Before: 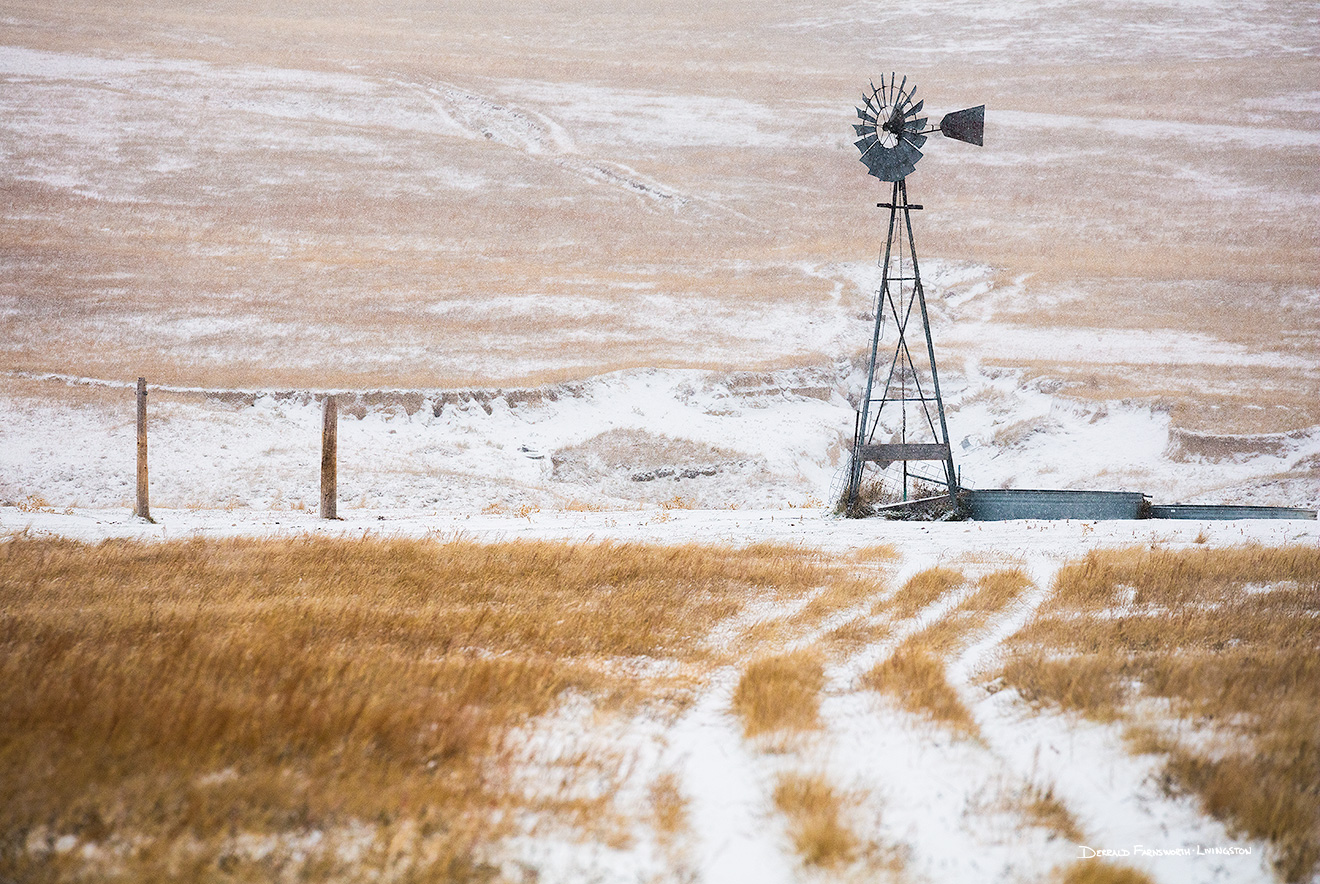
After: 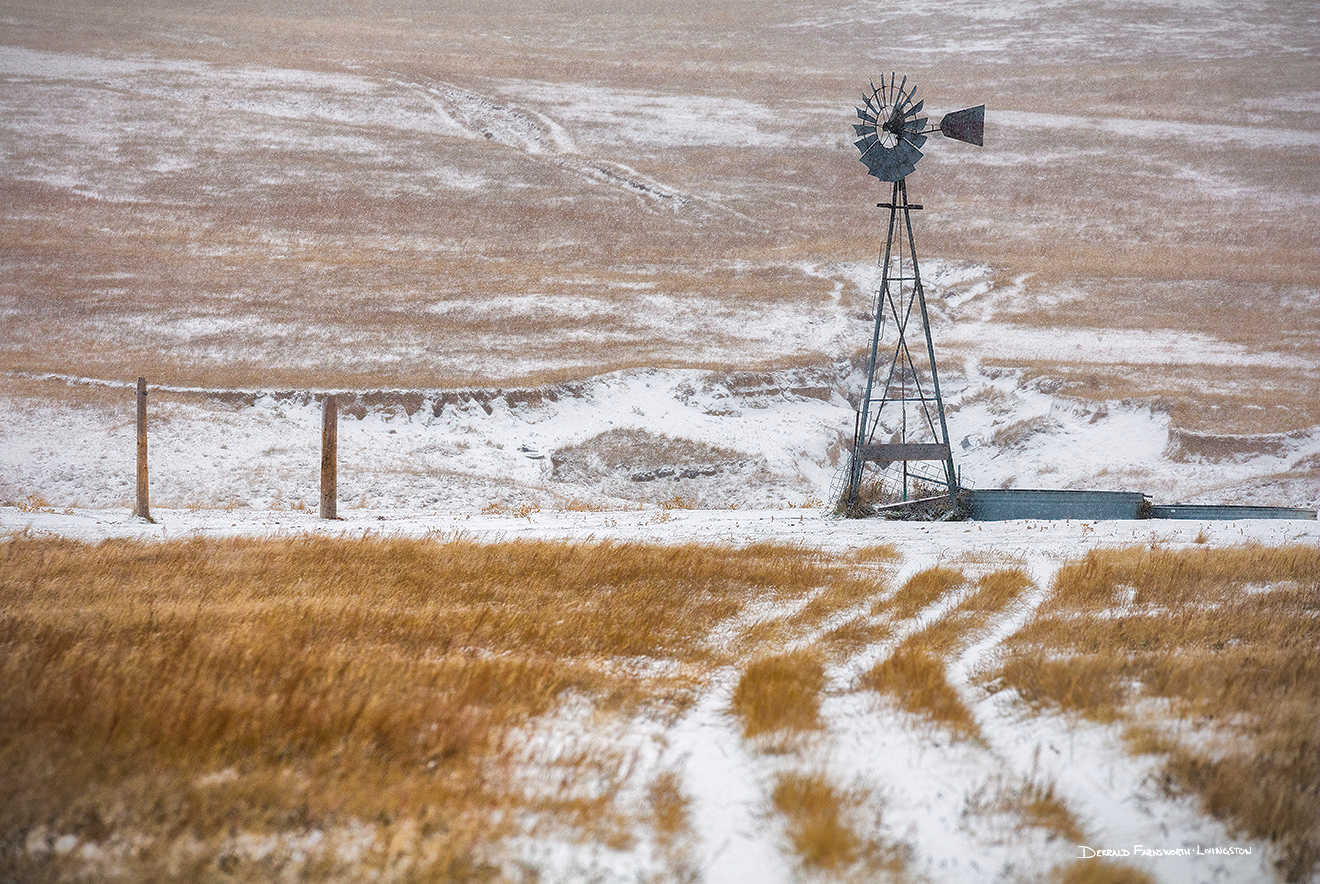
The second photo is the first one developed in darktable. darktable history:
shadows and highlights: shadows 40, highlights -60
local contrast: on, module defaults
vignetting: fall-off start 100%, brightness -0.282, width/height ratio 1.31
